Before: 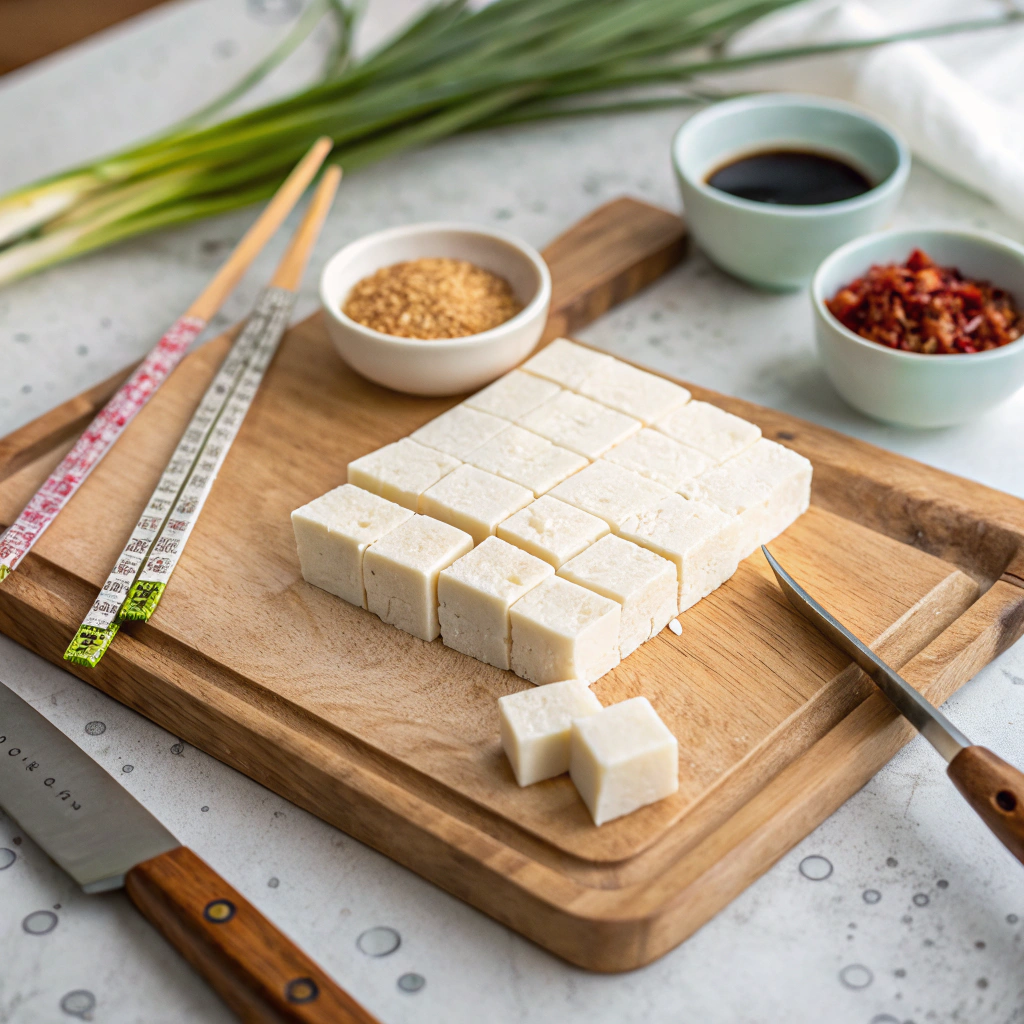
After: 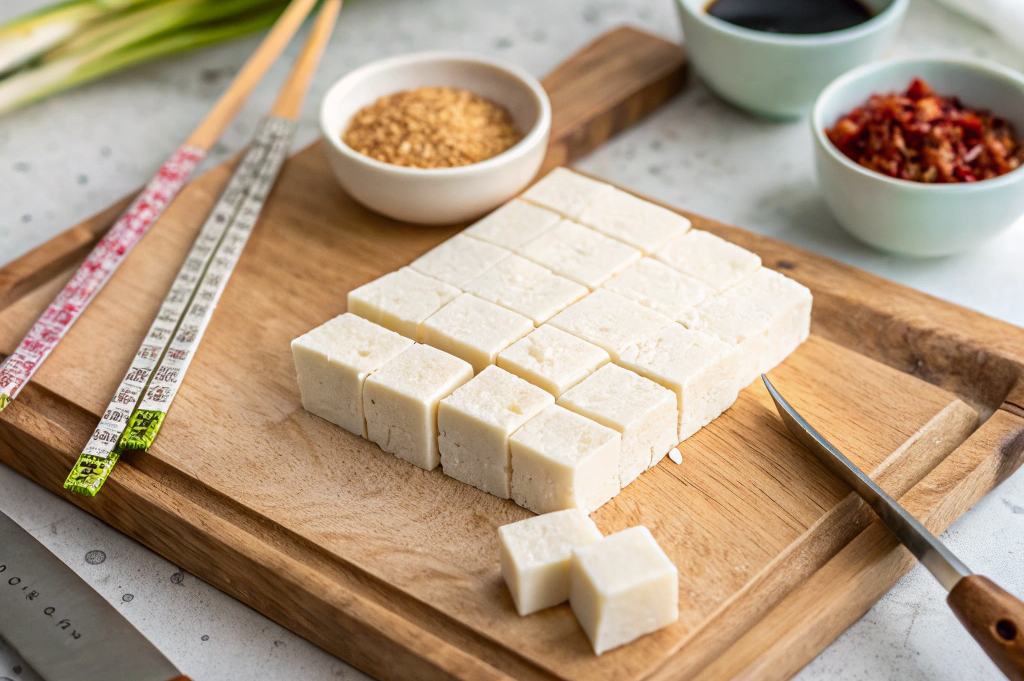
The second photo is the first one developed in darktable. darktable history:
crop: top 16.727%, bottom 16.727%
contrast brightness saturation: contrast 0.08, saturation 0.02
